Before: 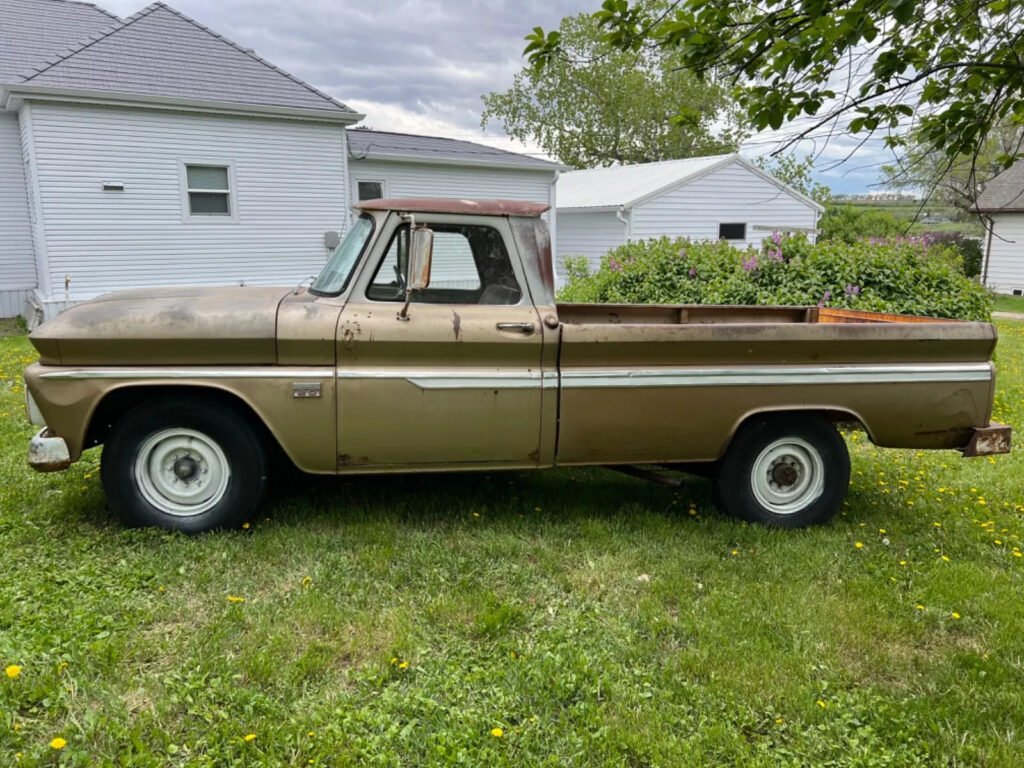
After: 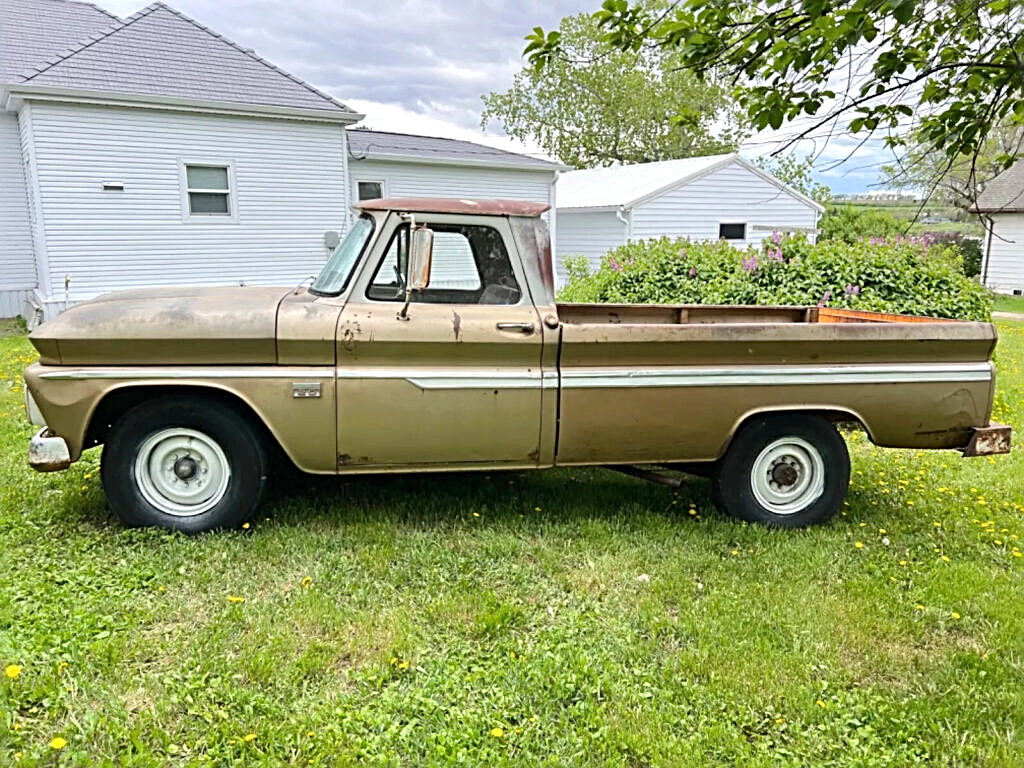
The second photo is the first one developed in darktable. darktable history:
sharpen: radius 2.795, amount 0.725
tone equalizer: -8 EV 1.04 EV, -7 EV 0.968 EV, -6 EV 1.03 EV, -5 EV 0.995 EV, -4 EV 1.02 EV, -3 EV 0.719 EV, -2 EV 0.528 EV, -1 EV 0.258 EV, edges refinement/feathering 500, mask exposure compensation -1.57 EV, preserve details no
